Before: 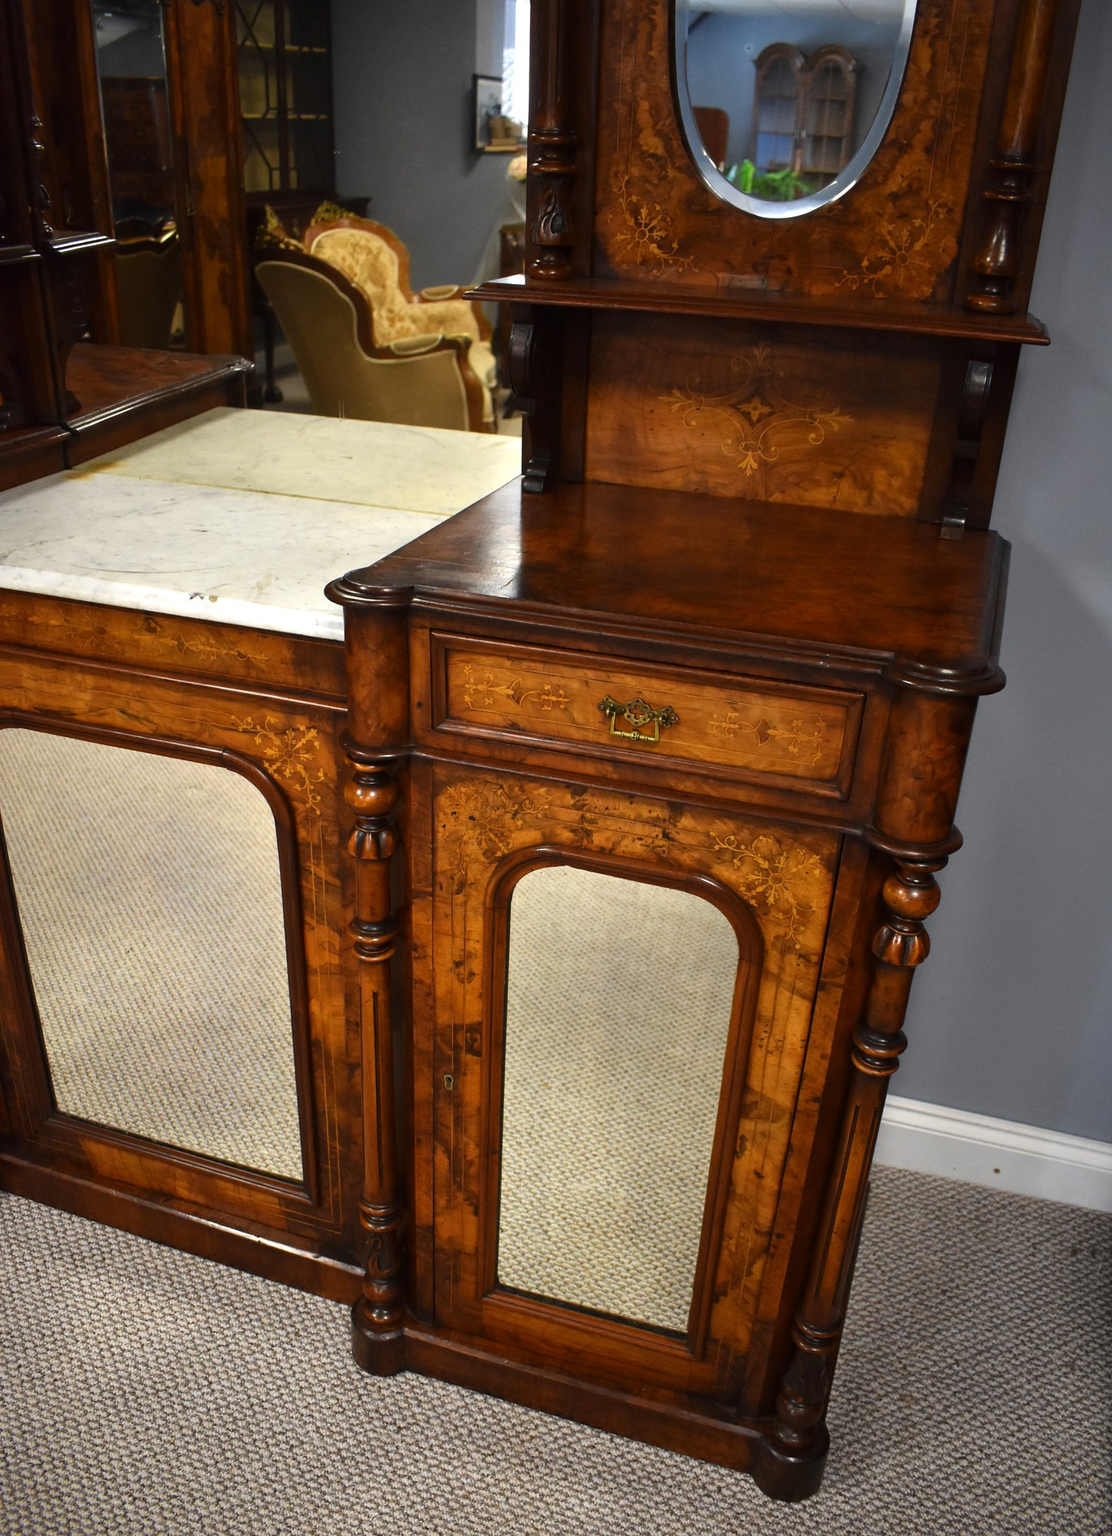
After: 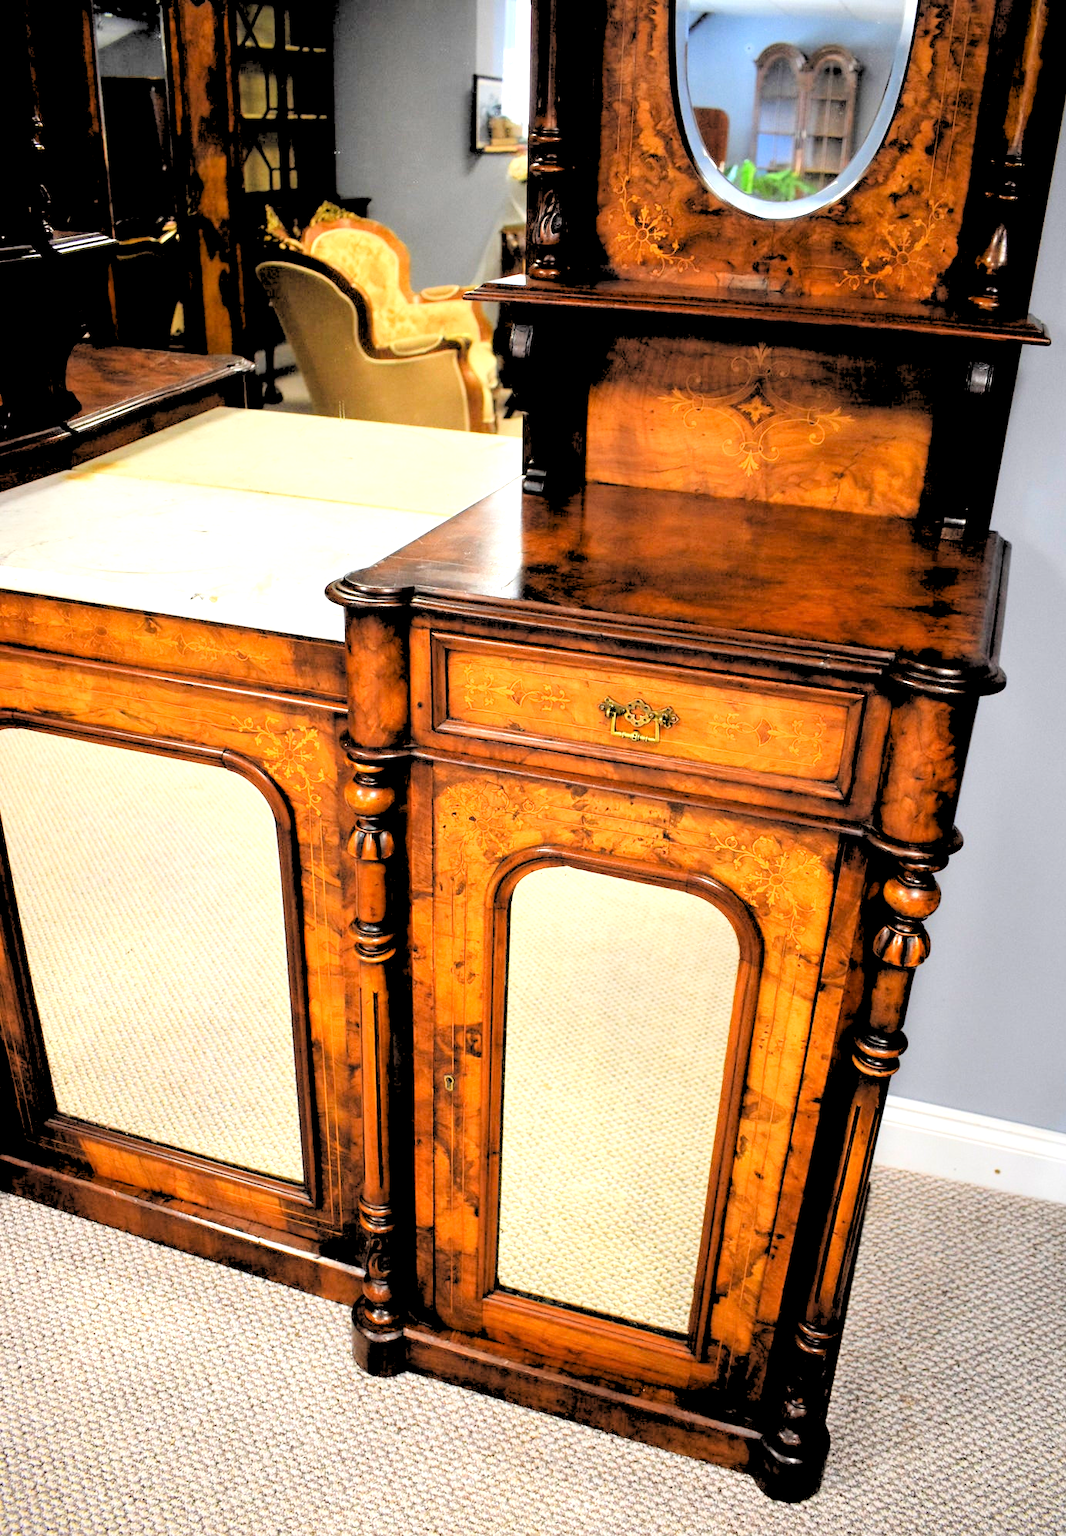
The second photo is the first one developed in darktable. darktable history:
exposure: exposure 1 EV, compensate highlight preservation false
rgb levels: levels [[0.027, 0.429, 0.996], [0, 0.5, 1], [0, 0.5, 1]]
tone curve: curves: ch0 [(0, 0) (0.004, 0.001) (0.133, 0.112) (0.325, 0.362) (0.832, 0.893) (1, 1)], color space Lab, linked channels, preserve colors none
crop: right 4.126%, bottom 0.031%
